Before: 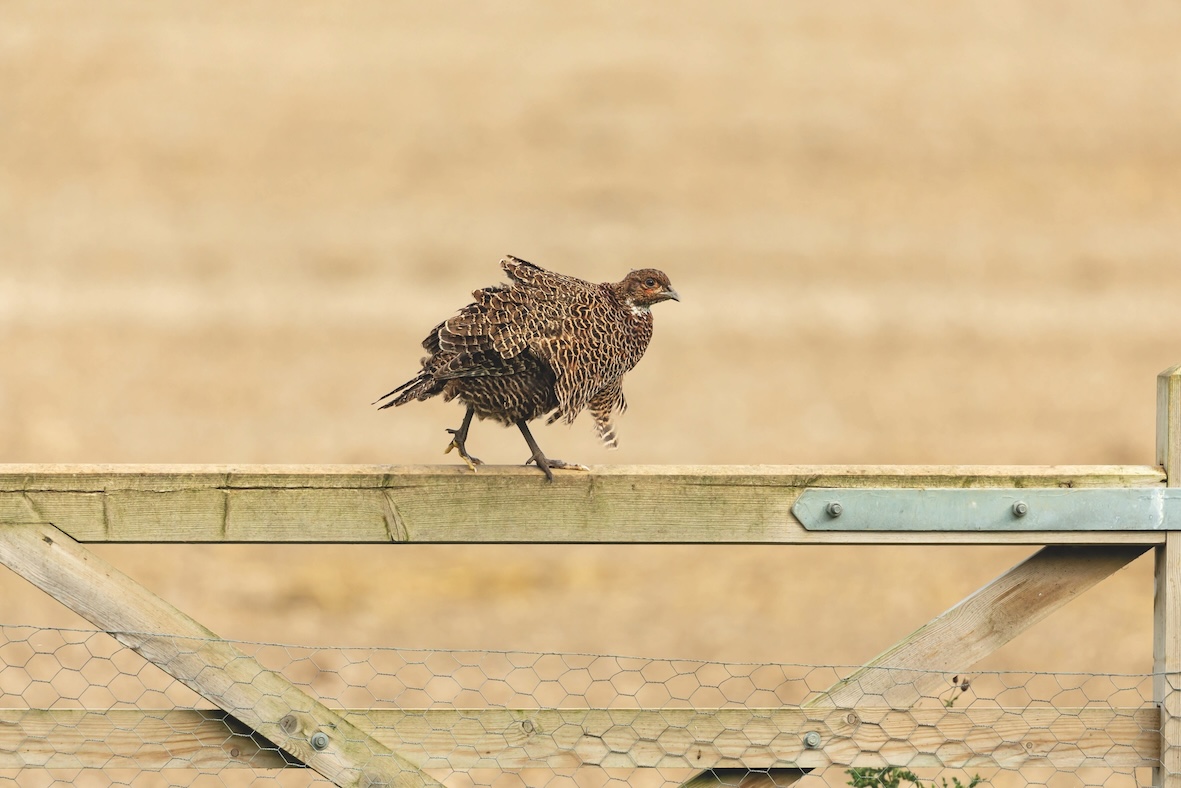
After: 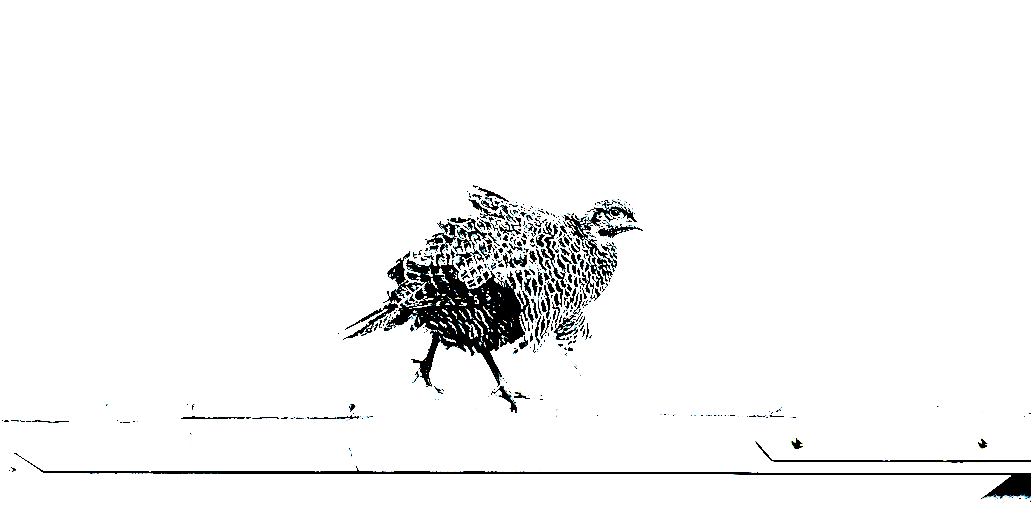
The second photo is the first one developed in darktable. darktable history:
filmic rgb: white relative exposure 2.2 EV, hardness 6.97
exposure: black level correction 0.1, exposure 3 EV, compensate highlight preservation false
velvia: strength 36.57%
crop: left 3.015%, top 8.969%, right 9.647%, bottom 26.457%
